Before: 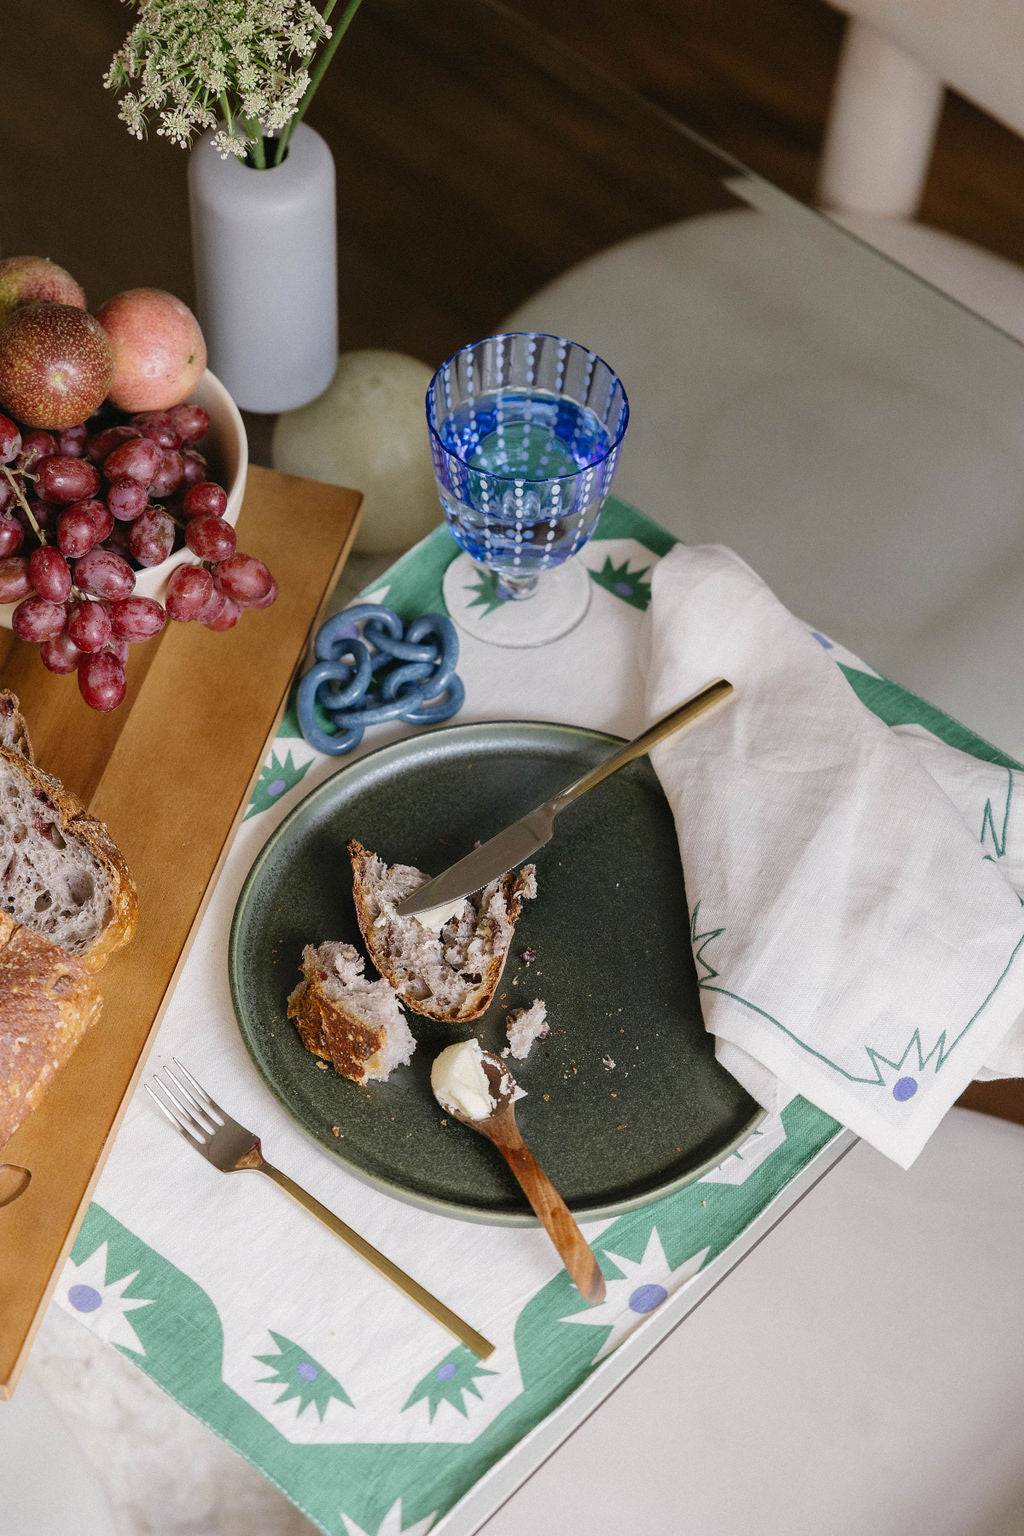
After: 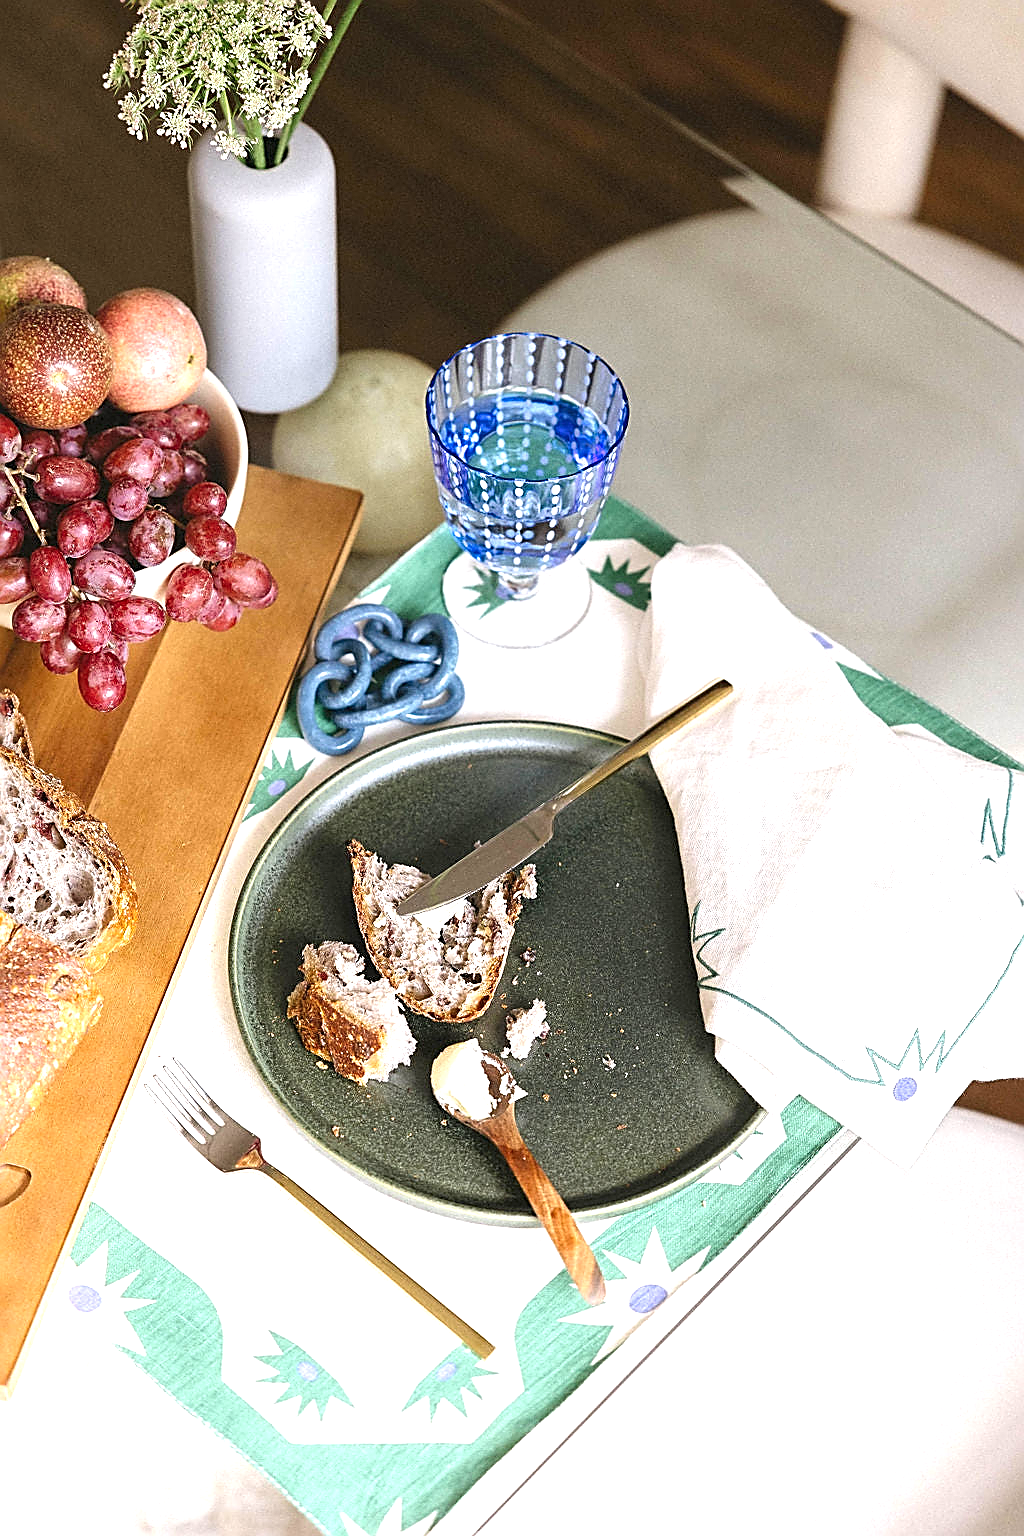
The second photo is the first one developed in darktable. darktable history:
exposure: black level correction 0, exposure 1.199 EV, compensate highlight preservation false
sharpen: amount 0.986
